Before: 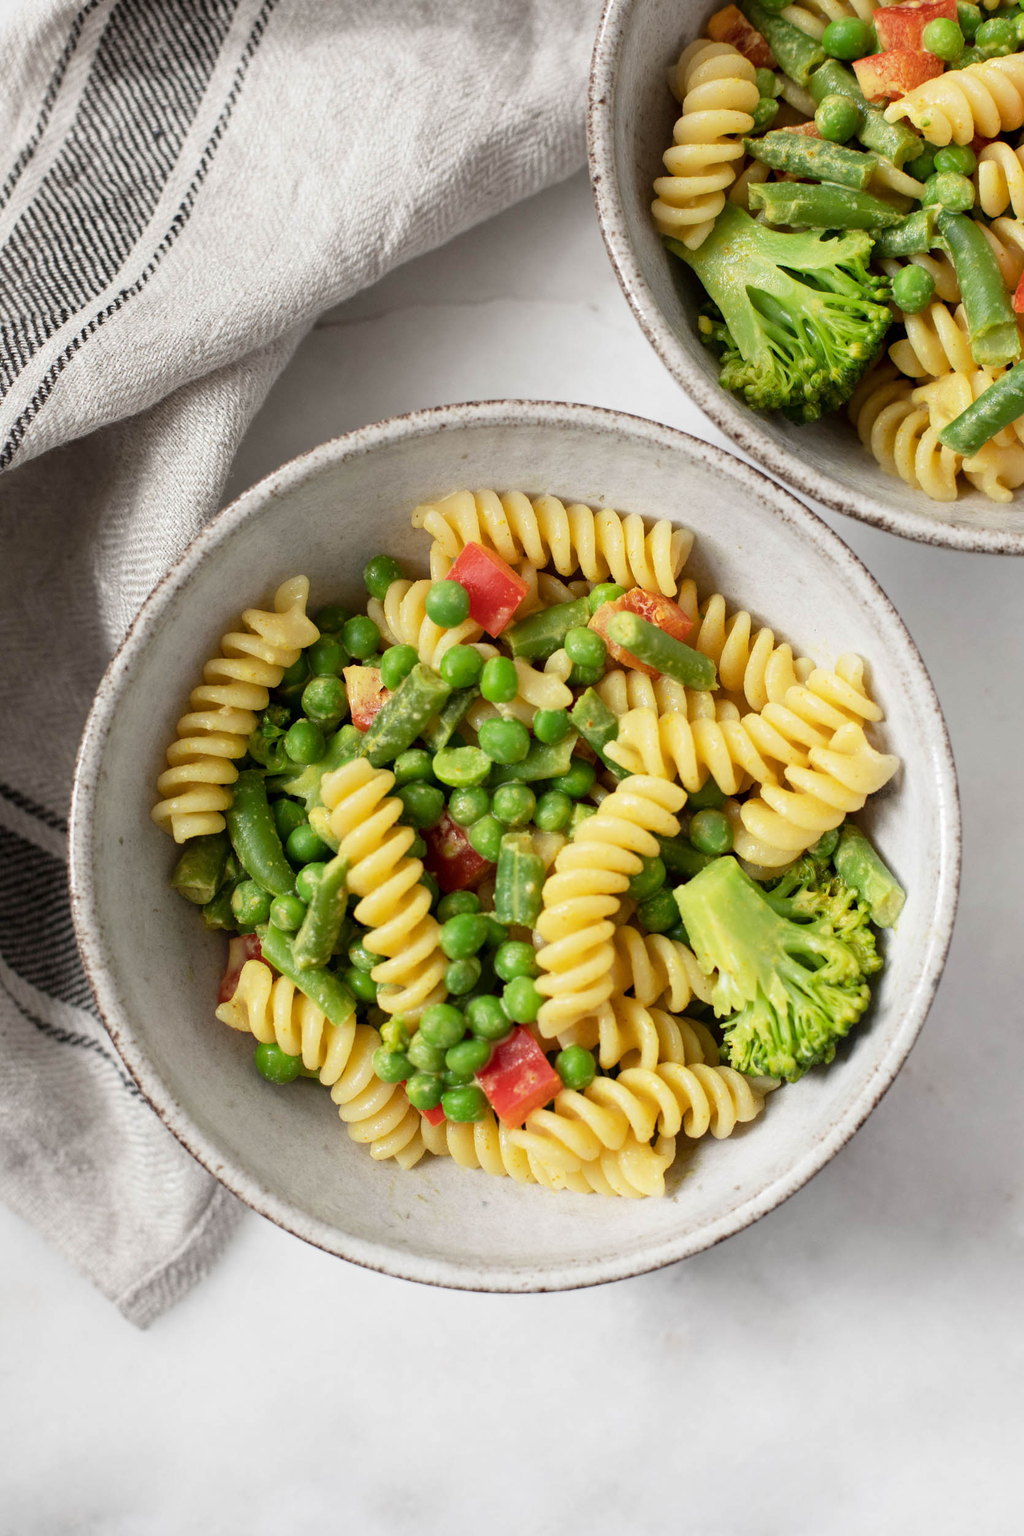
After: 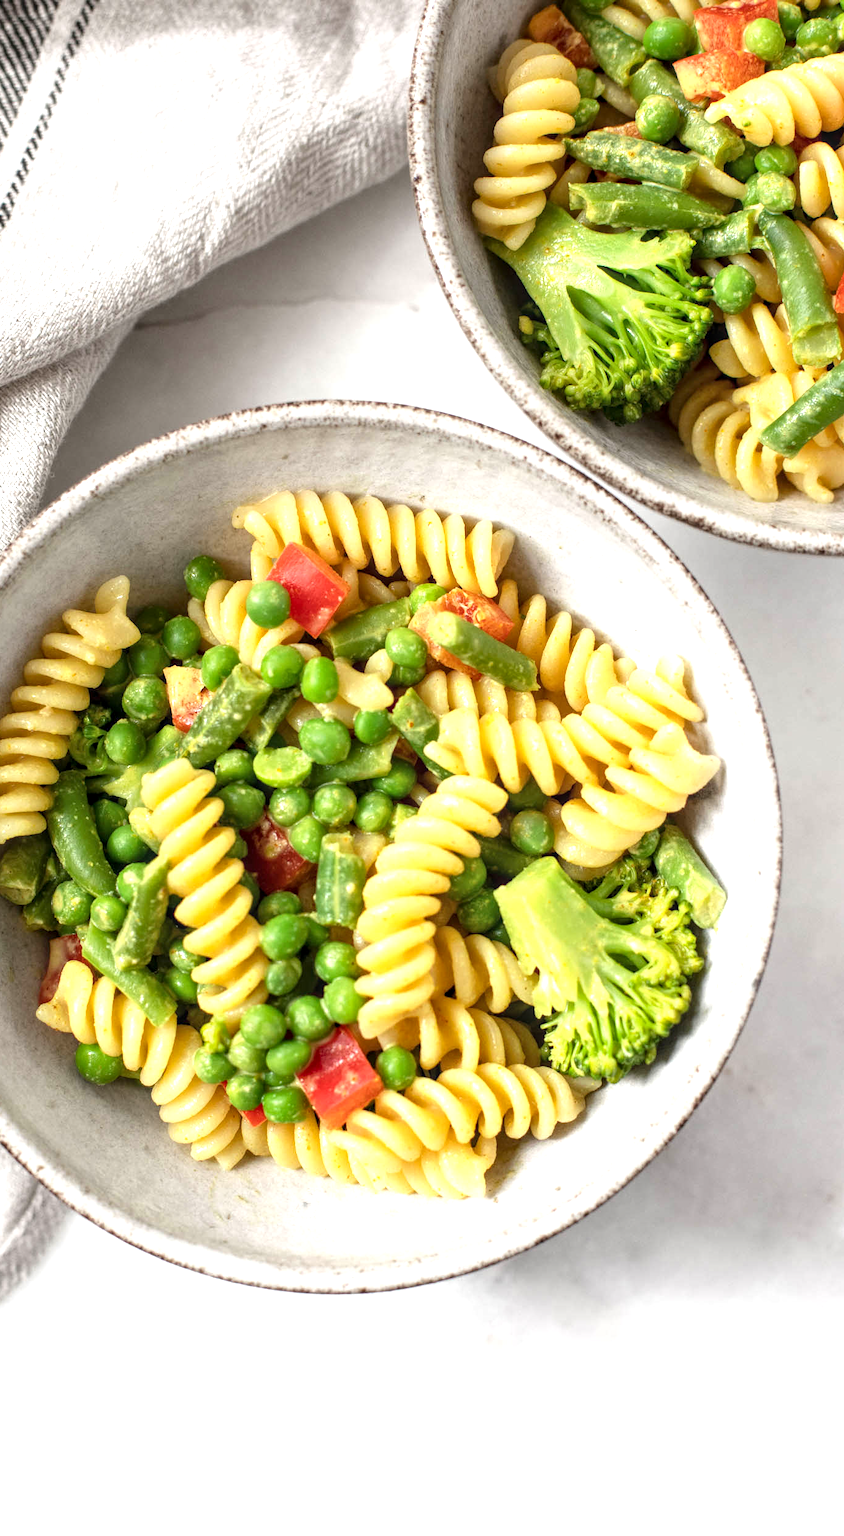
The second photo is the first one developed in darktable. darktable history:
crop: left 17.582%, bottom 0.031%
exposure: black level correction 0, exposure 0.7 EV, compensate exposure bias true, compensate highlight preservation false
local contrast: detail 130%
